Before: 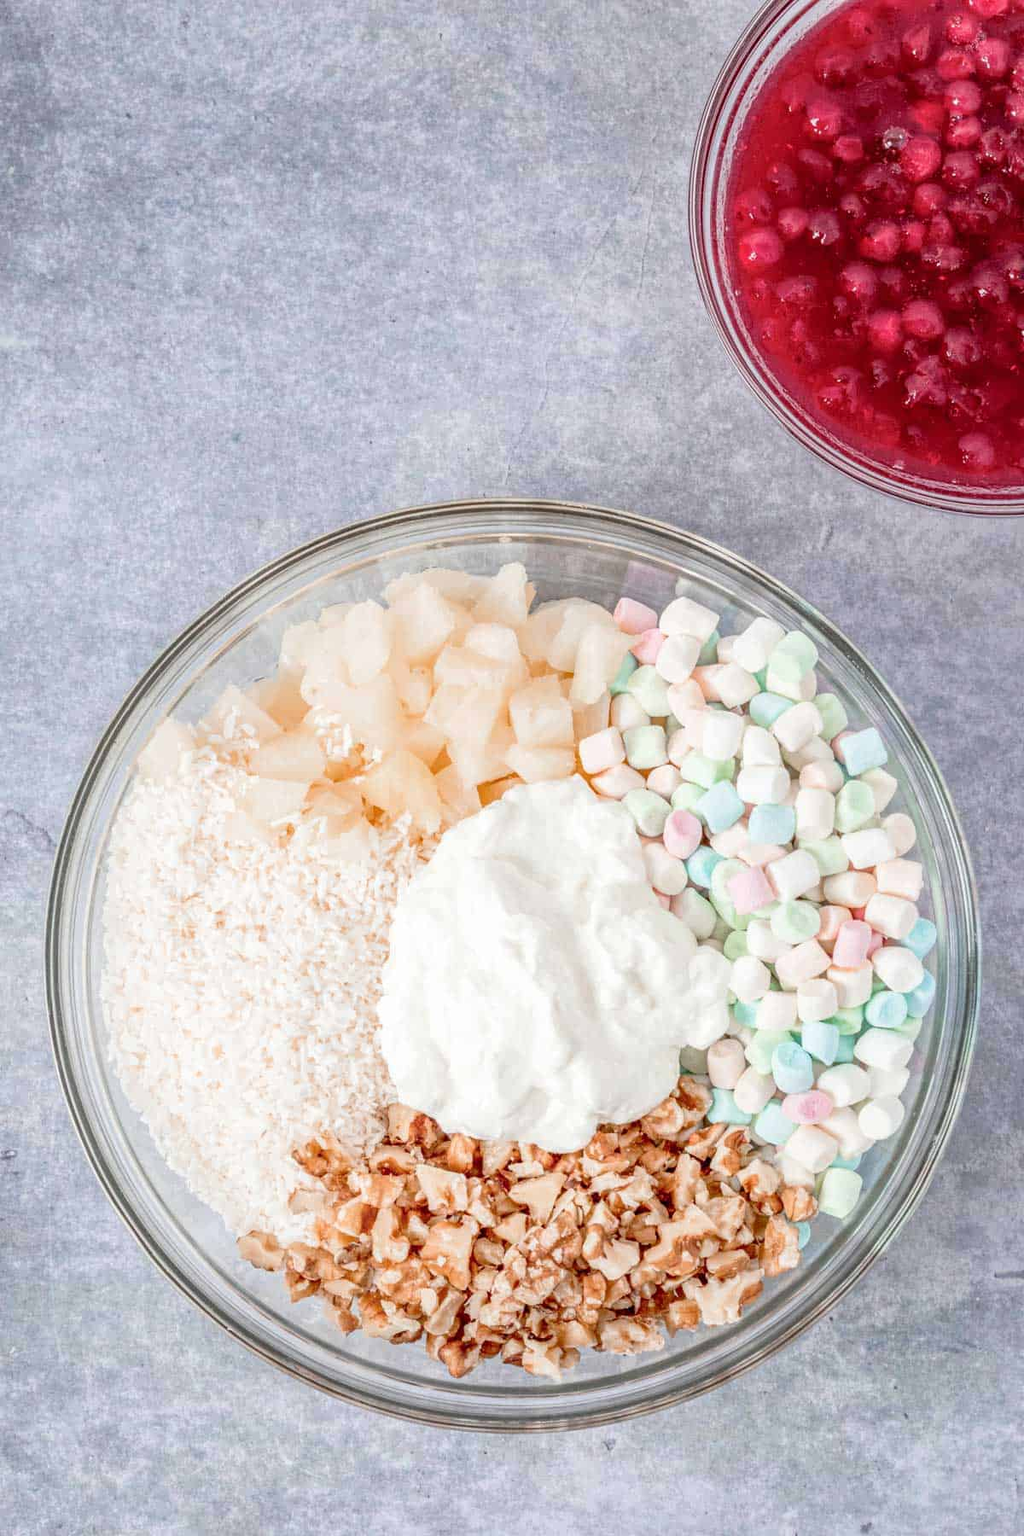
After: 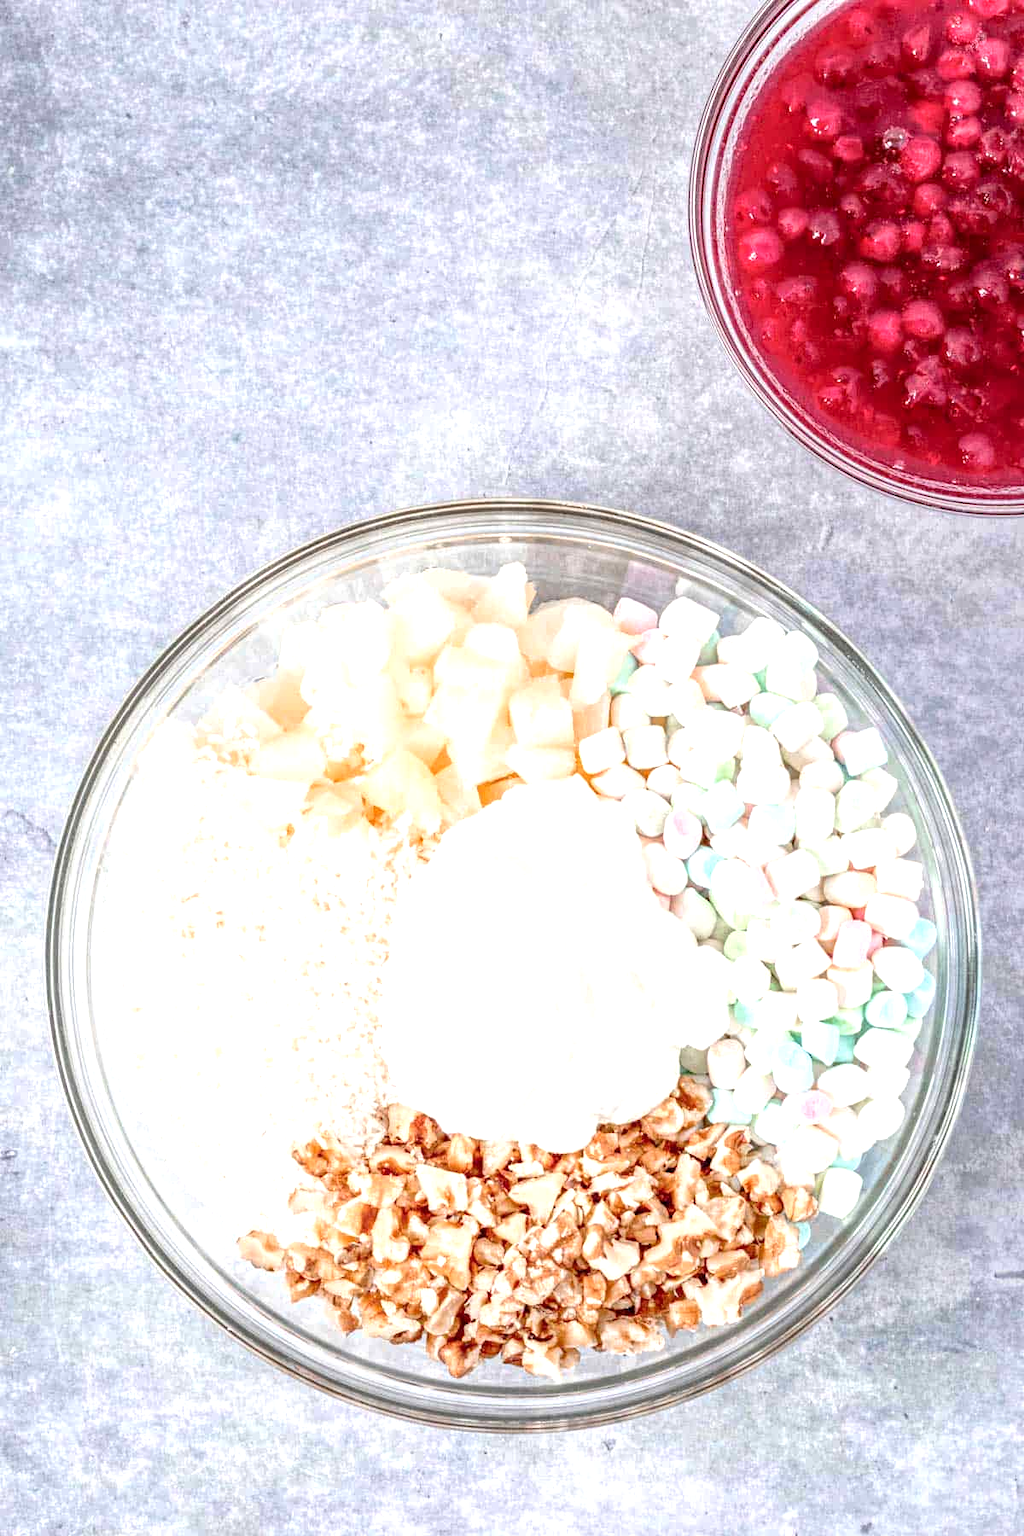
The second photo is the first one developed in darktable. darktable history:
exposure: exposure 0.64 EV, compensate highlight preservation false
local contrast: highlights 100%, shadows 100%, detail 120%, midtone range 0.2
